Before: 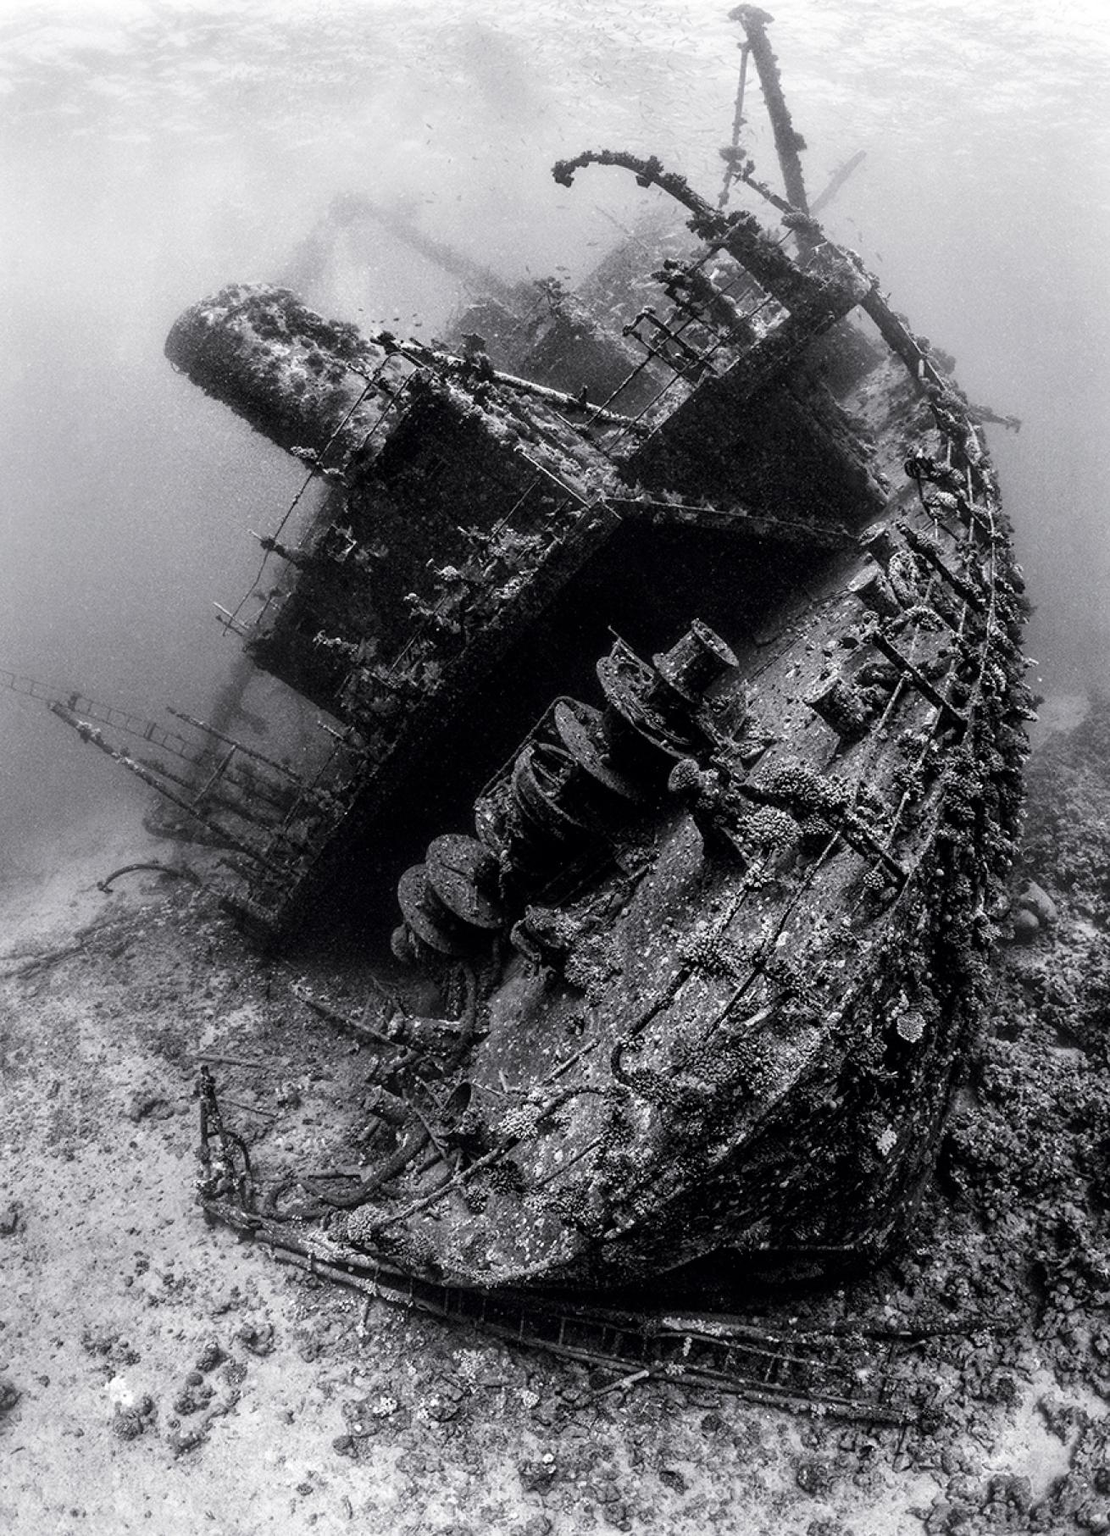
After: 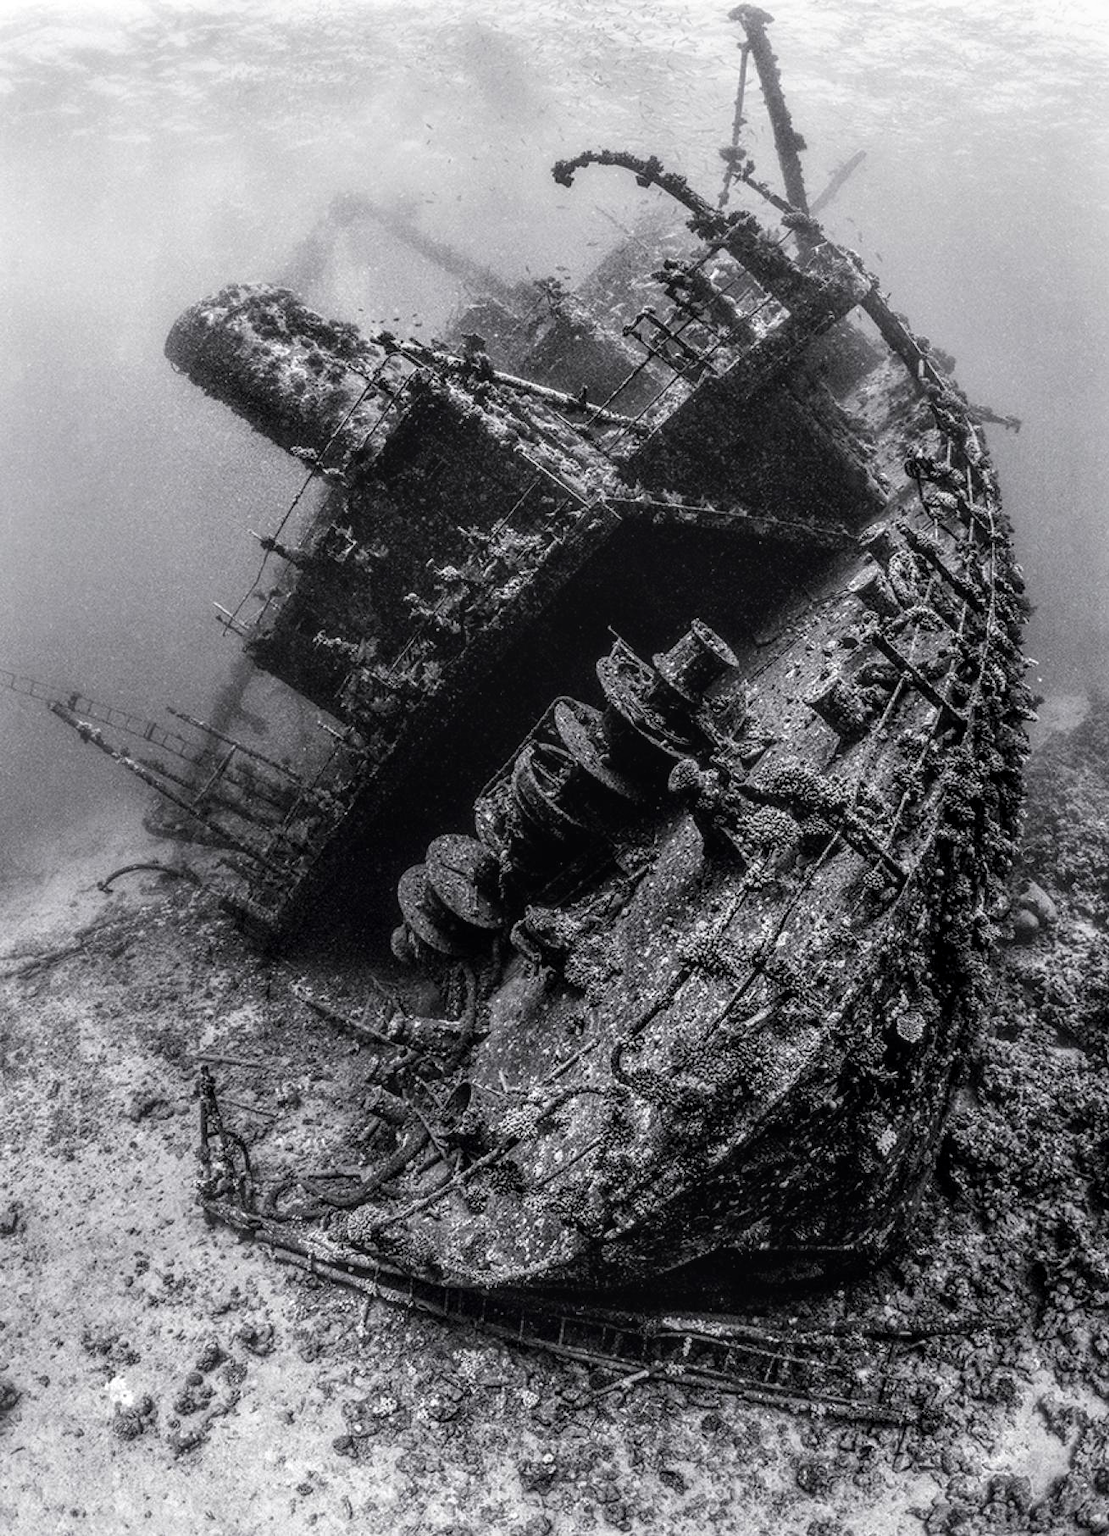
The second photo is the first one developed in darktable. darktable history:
local contrast: highlights 0%, shadows 3%, detail 133%
